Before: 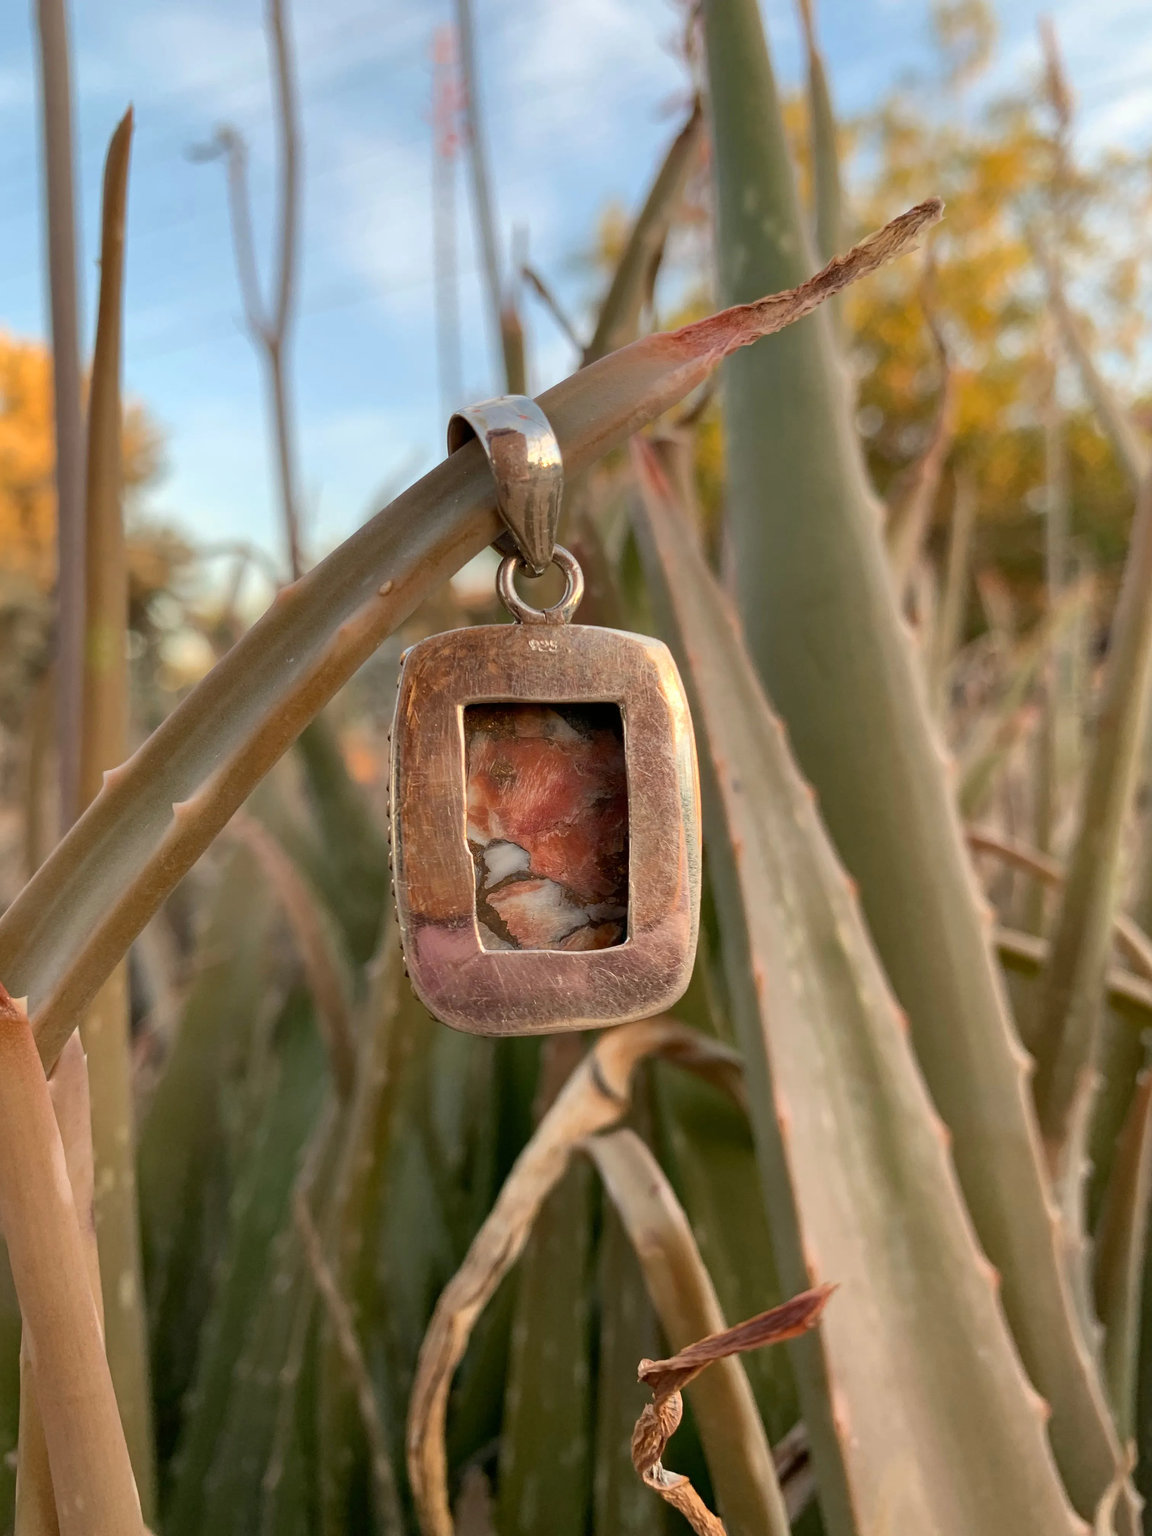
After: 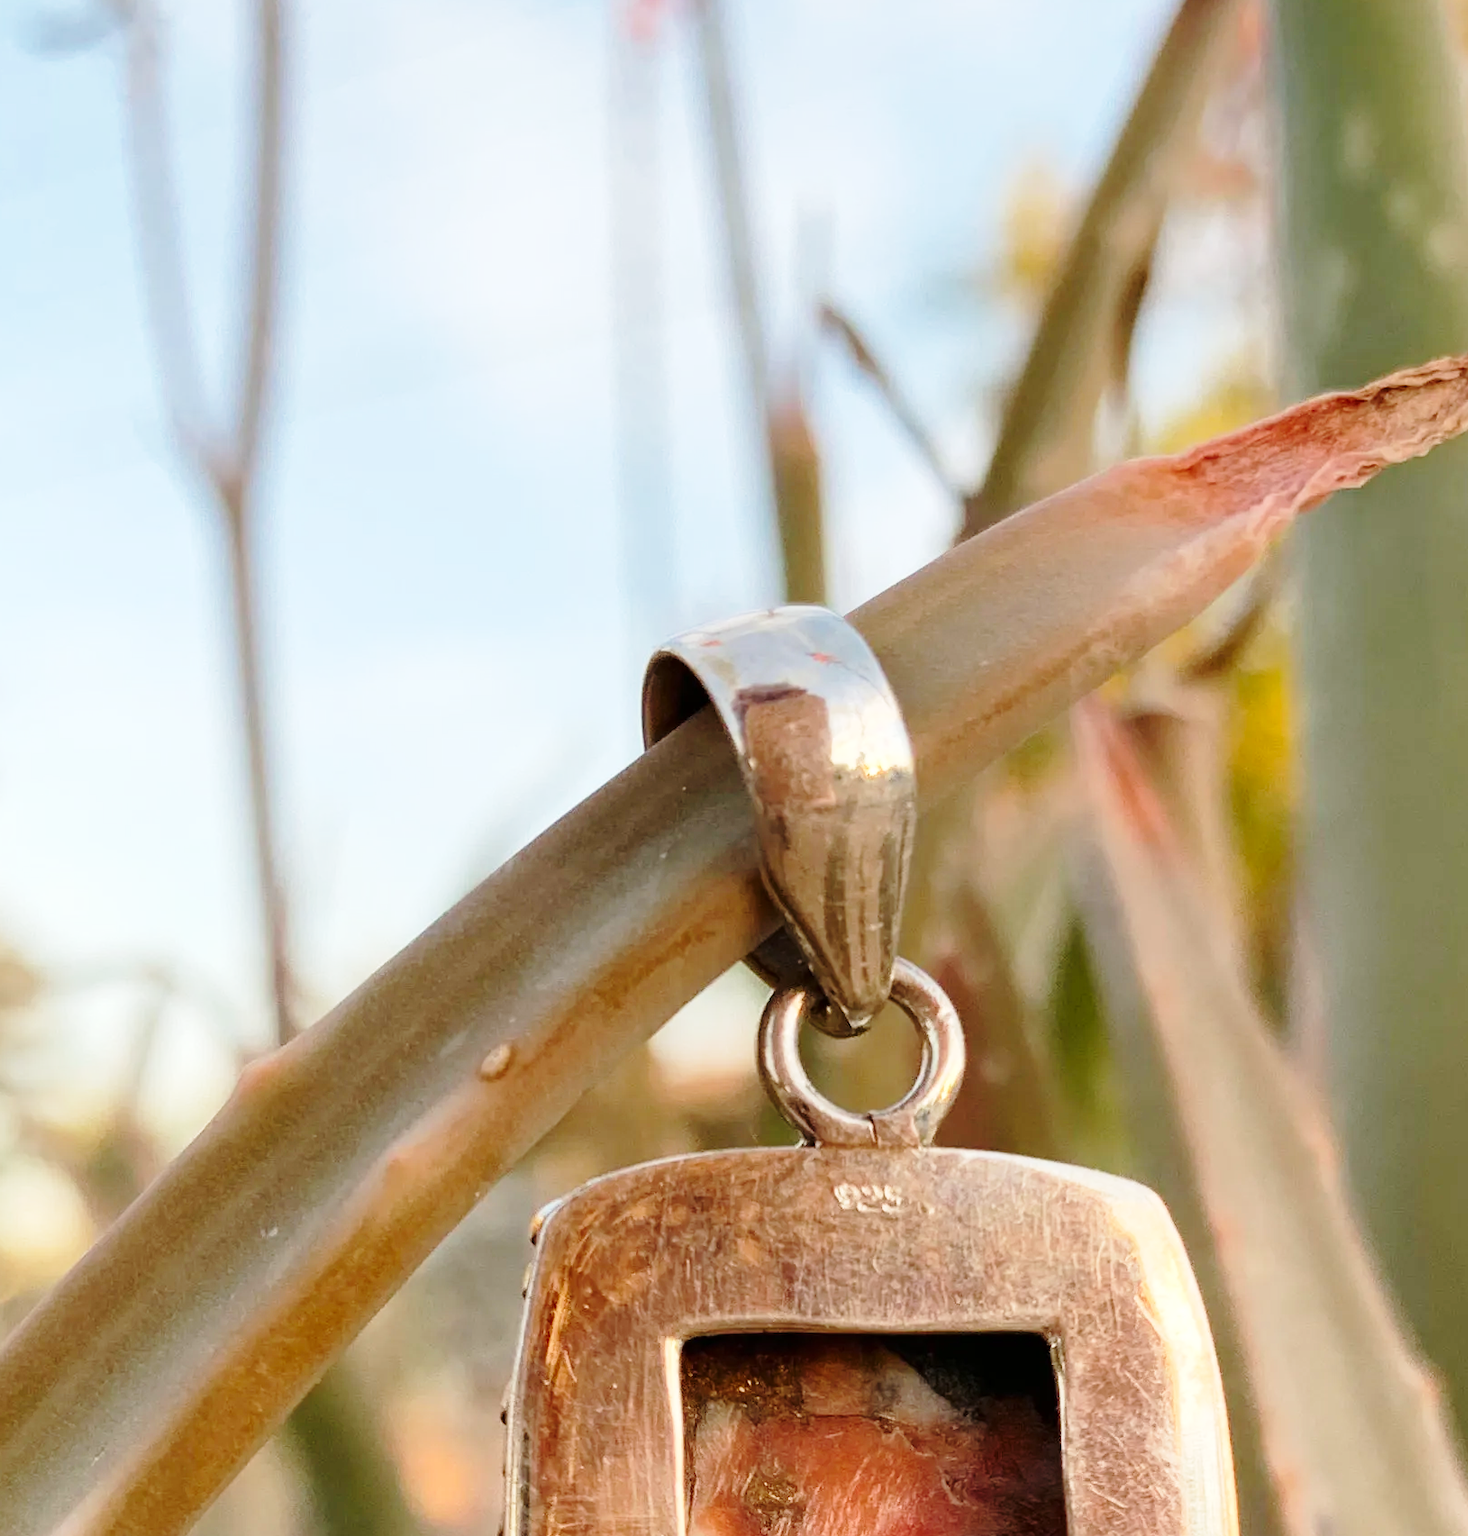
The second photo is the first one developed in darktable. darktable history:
base curve: curves: ch0 [(0, 0) (0.028, 0.03) (0.121, 0.232) (0.46, 0.748) (0.859, 0.968) (1, 1)], preserve colors none
crop: left 15.306%, top 9.065%, right 30.789%, bottom 48.638%
white balance: red 1, blue 1
